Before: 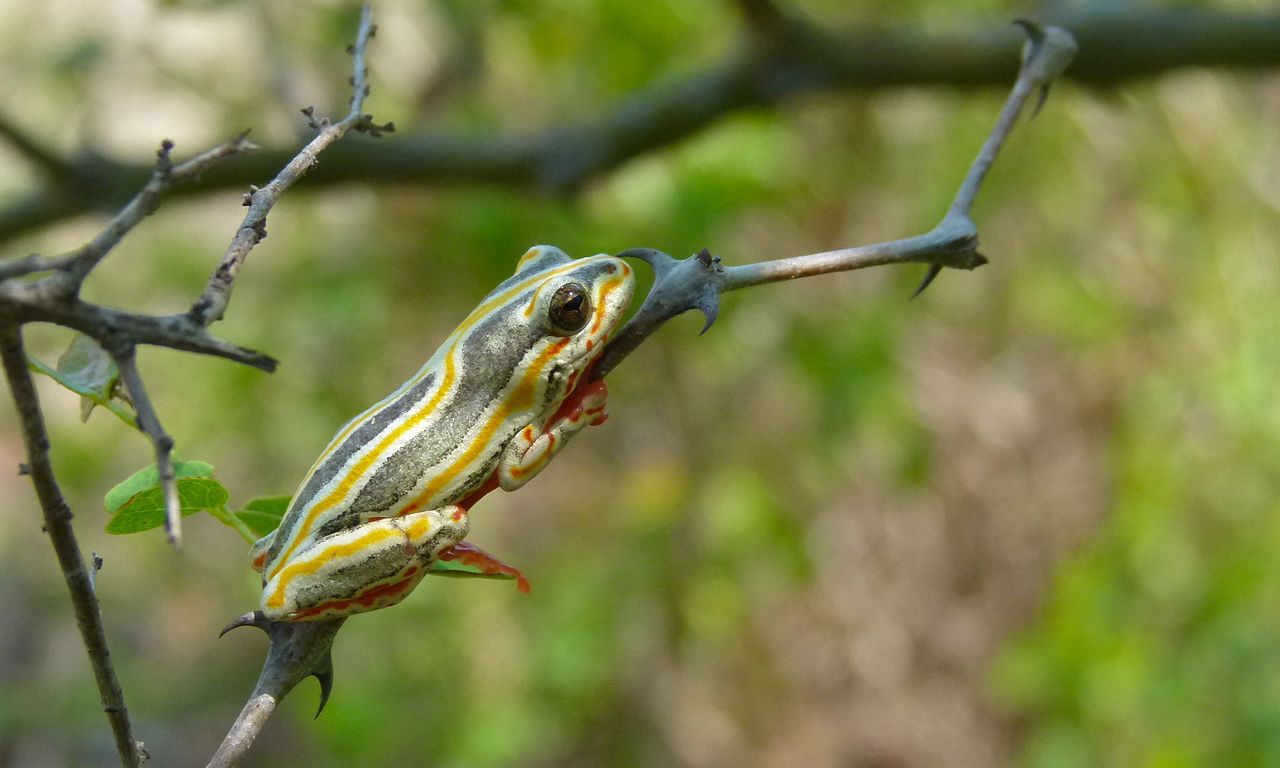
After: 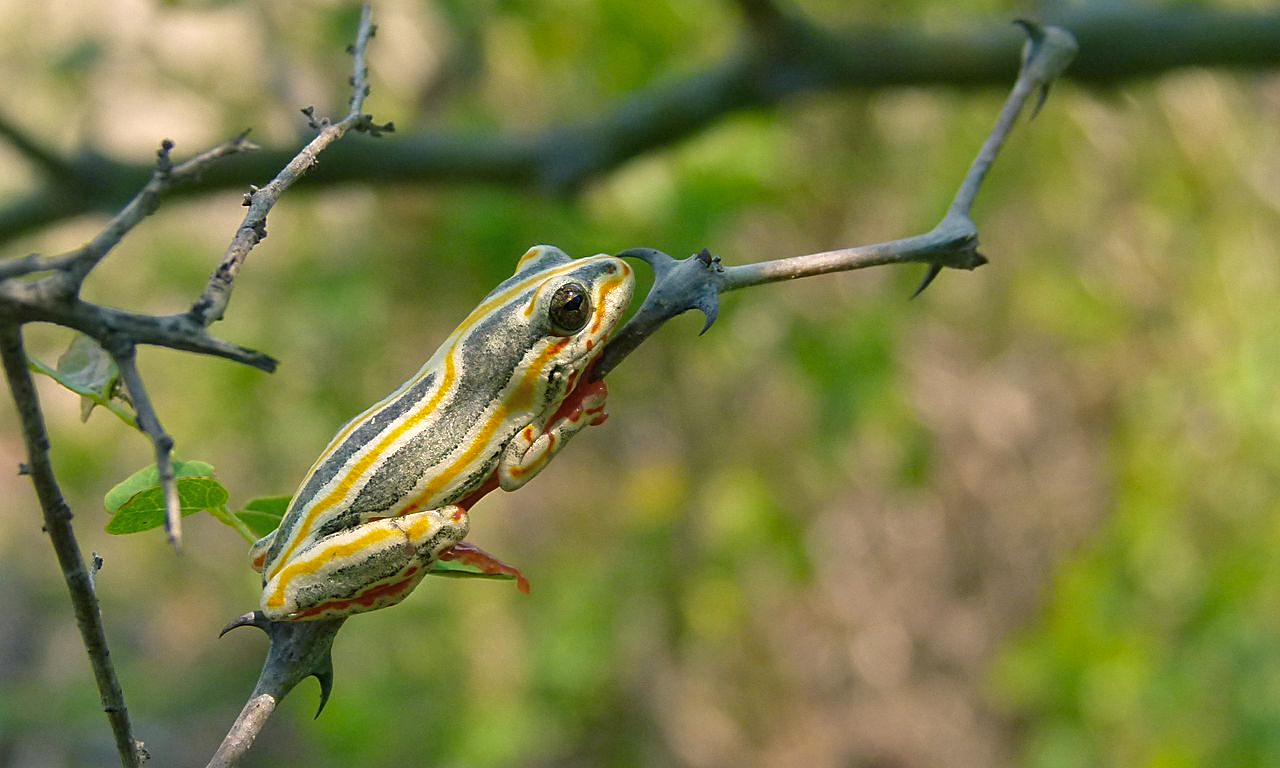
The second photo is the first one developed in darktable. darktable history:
color balance rgb: shadows lift › chroma 5.41%, shadows lift › hue 240°, highlights gain › chroma 3.74%, highlights gain › hue 60°, saturation formula JzAzBz (2021)
sharpen: on, module defaults
